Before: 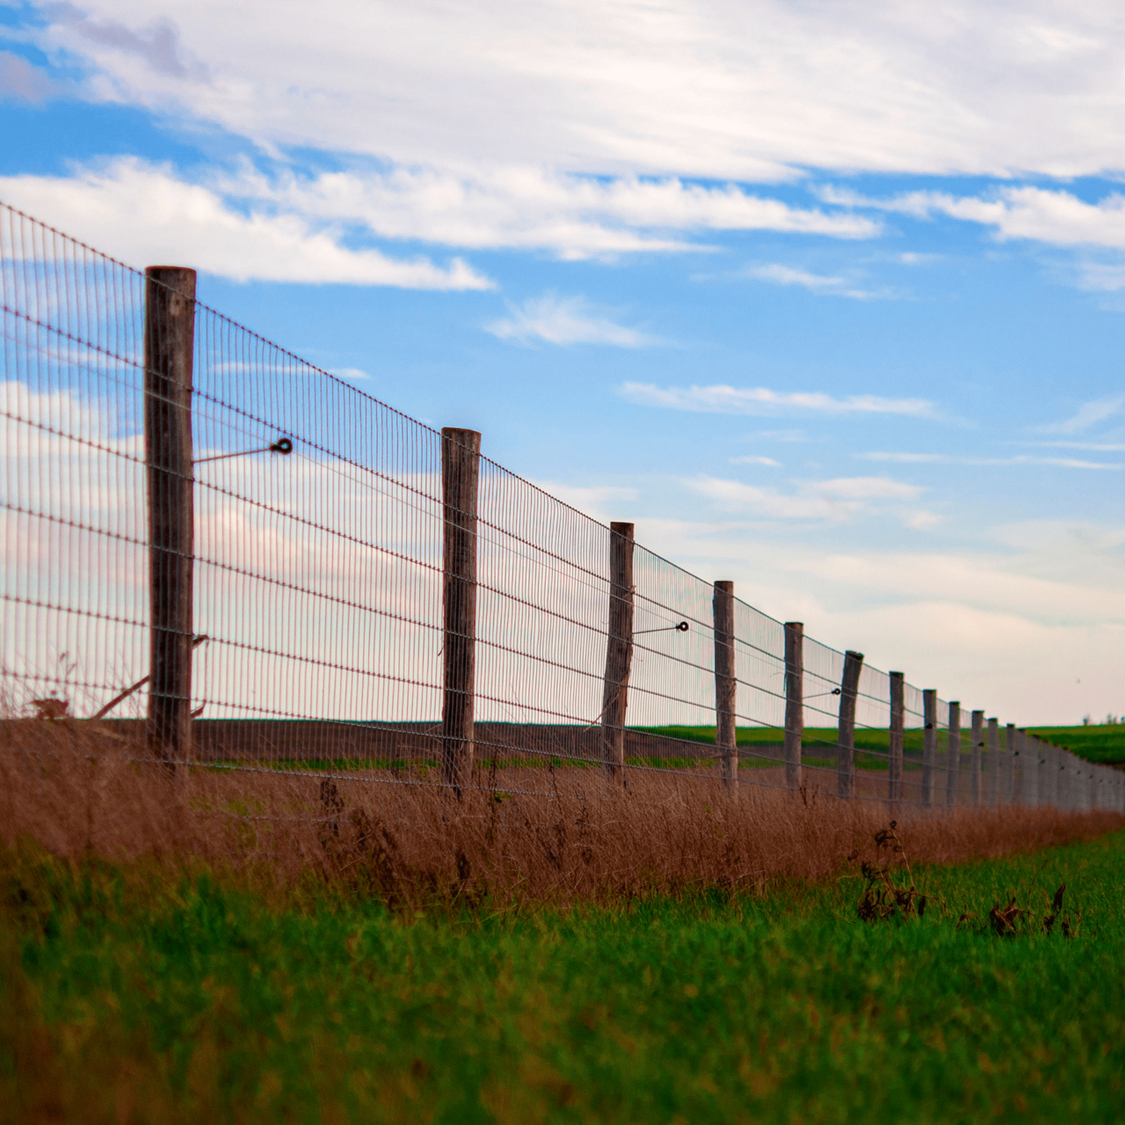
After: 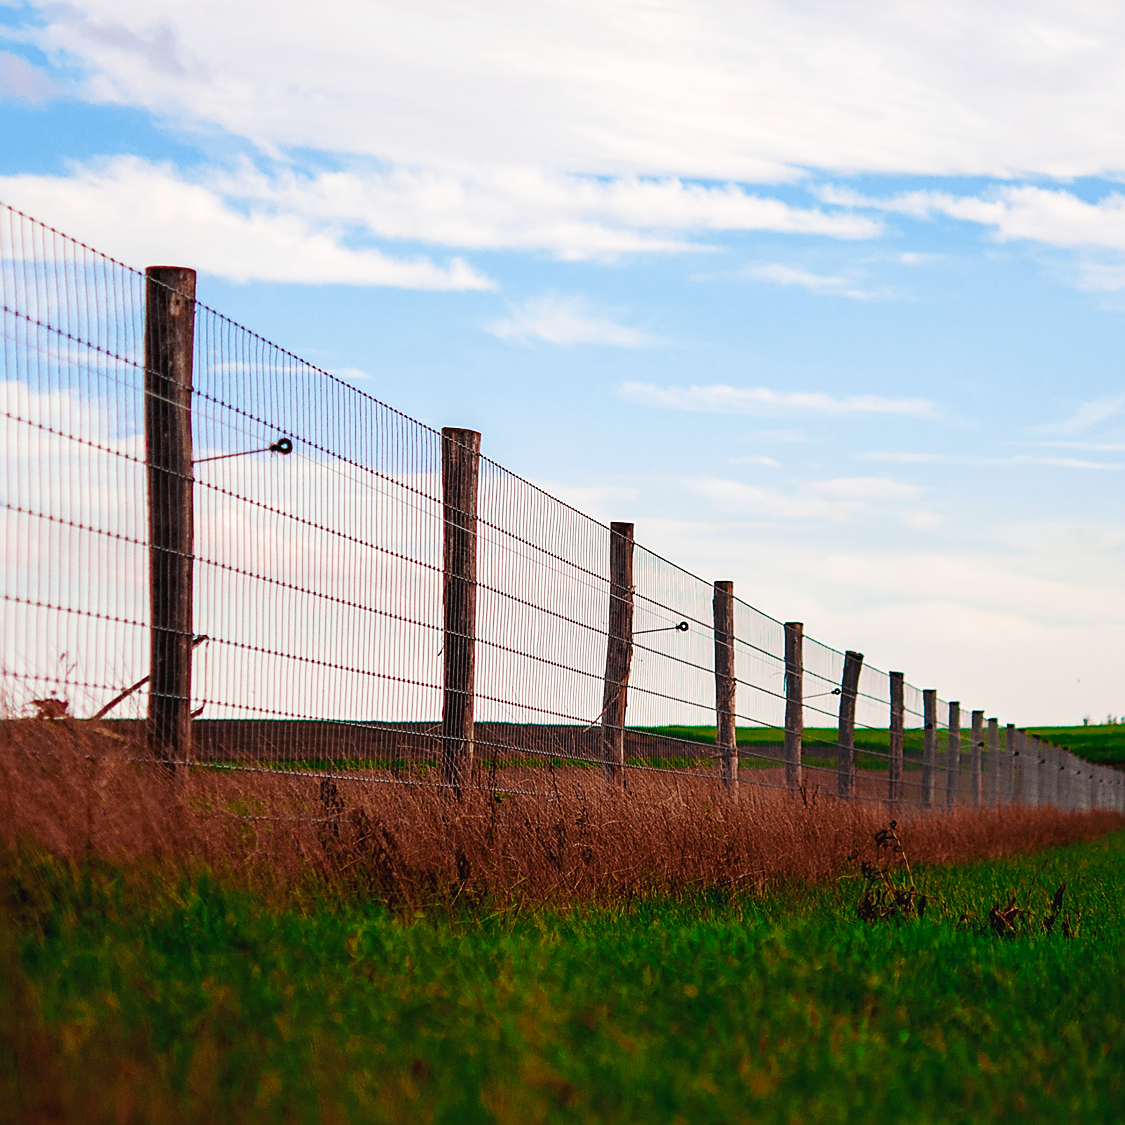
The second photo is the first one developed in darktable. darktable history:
tone curve: curves: ch0 [(0, 0.023) (0.103, 0.087) (0.295, 0.297) (0.445, 0.531) (0.553, 0.665) (0.735, 0.843) (0.994, 1)]; ch1 [(0, 0) (0.414, 0.395) (0.447, 0.447) (0.485, 0.5) (0.512, 0.524) (0.542, 0.581) (0.581, 0.632) (0.646, 0.715) (1, 1)]; ch2 [(0, 0) (0.369, 0.388) (0.449, 0.431) (0.478, 0.471) (0.516, 0.517) (0.579, 0.624) (0.674, 0.775) (1, 1)], preserve colors none
sharpen: radius 1.412, amount 1.259, threshold 0.724
